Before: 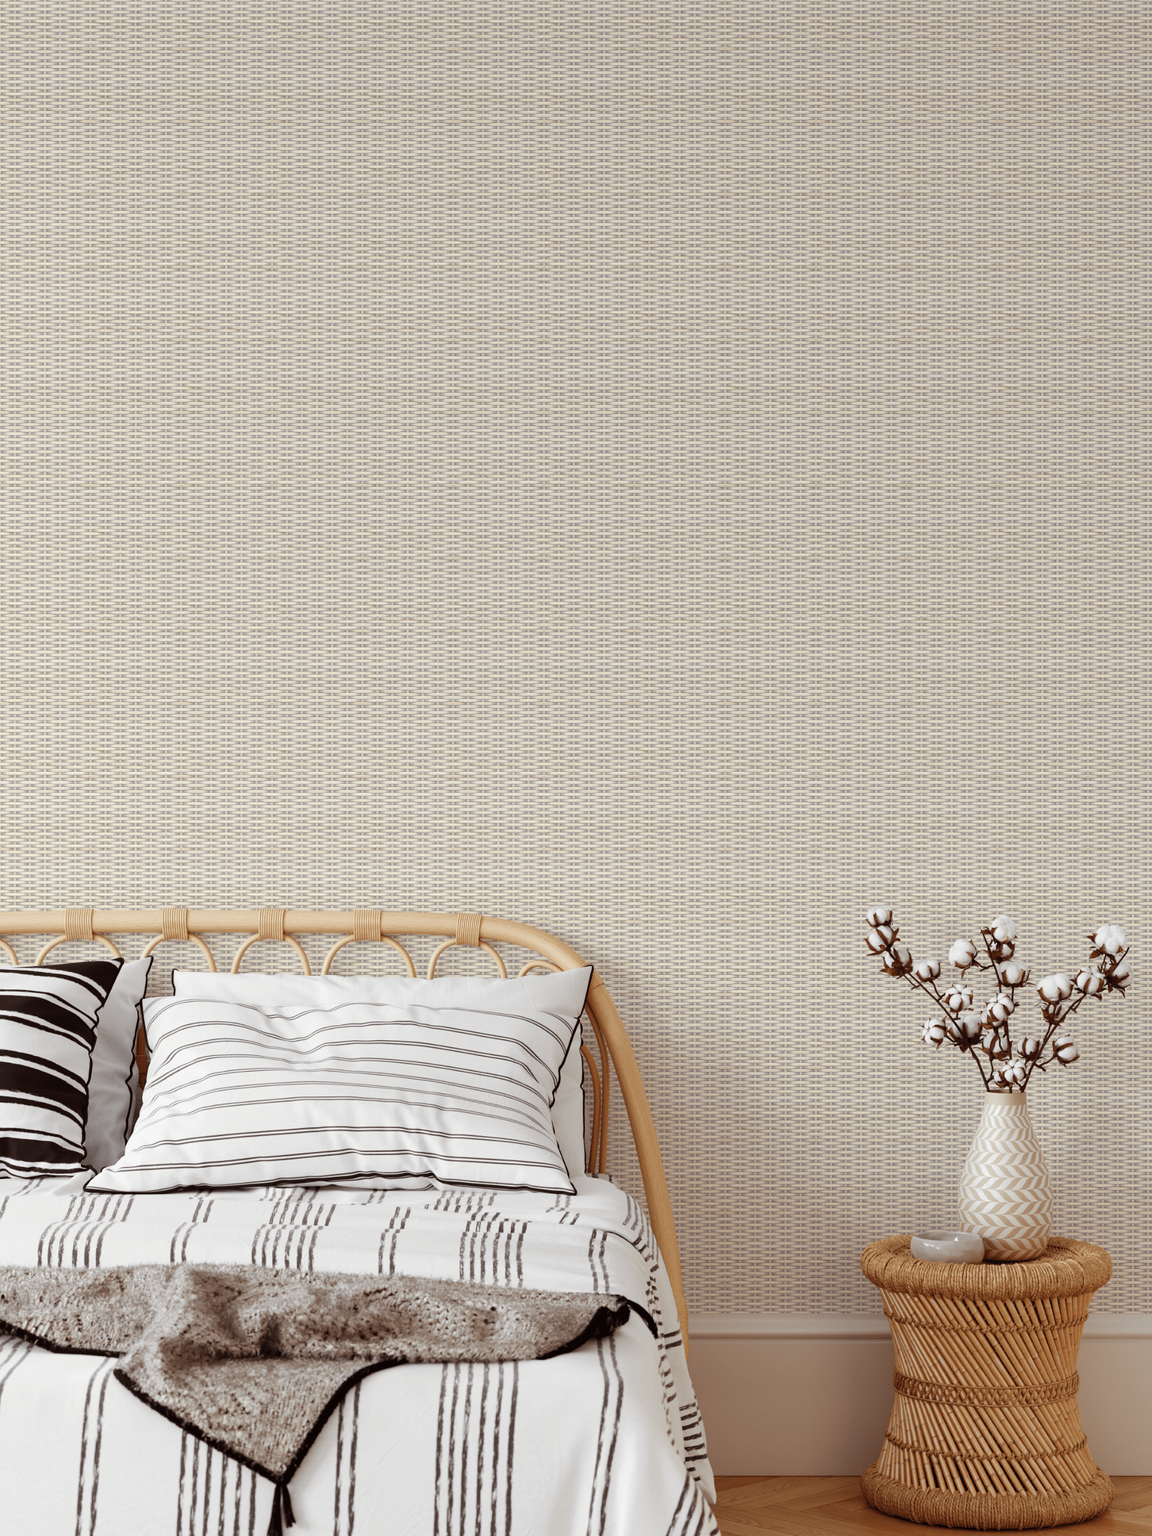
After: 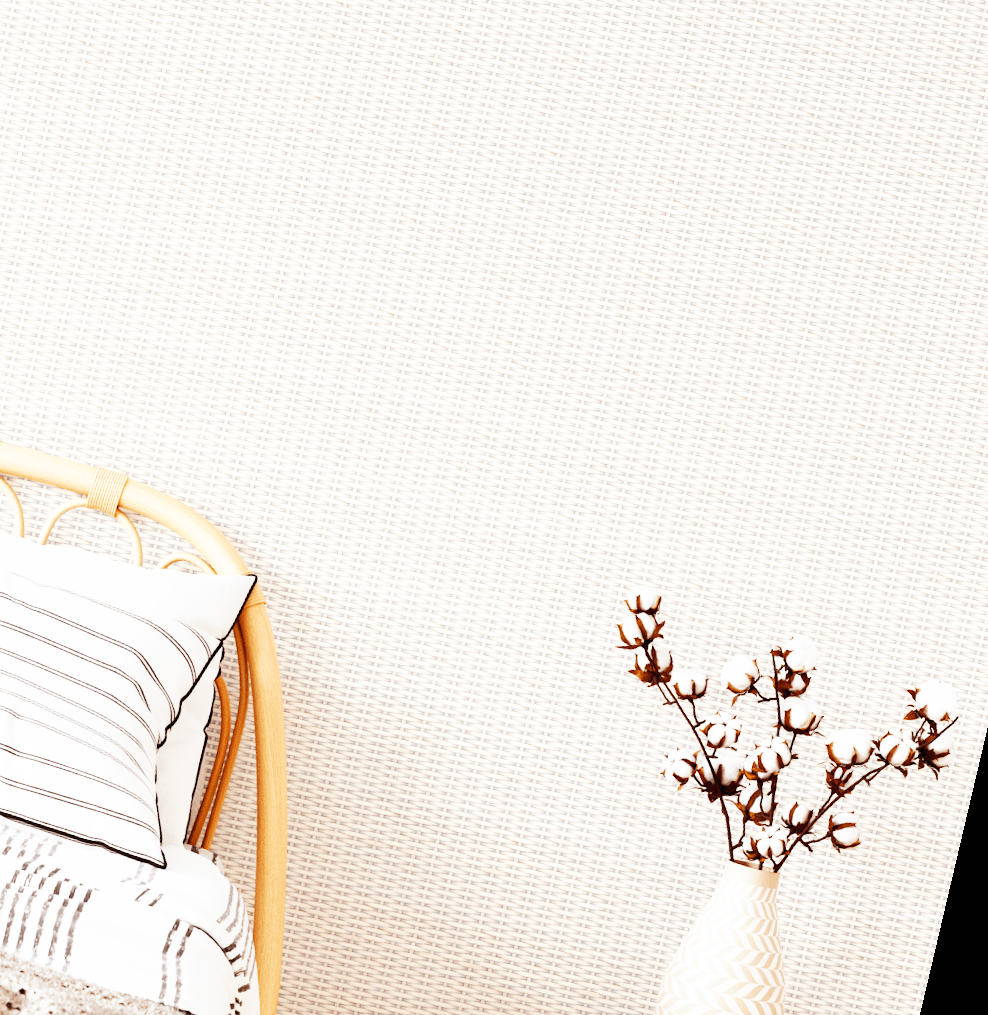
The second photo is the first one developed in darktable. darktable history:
base curve: curves: ch0 [(0, 0) (0.007, 0.004) (0.027, 0.03) (0.046, 0.07) (0.207, 0.54) (0.442, 0.872) (0.673, 0.972) (1, 1)], preserve colors none
crop: left 35.03%, top 36.625%, right 14.663%, bottom 20.057%
exposure: exposure 0.2 EV, compensate highlight preservation false
rotate and perspective: rotation 13.27°, automatic cropping off
